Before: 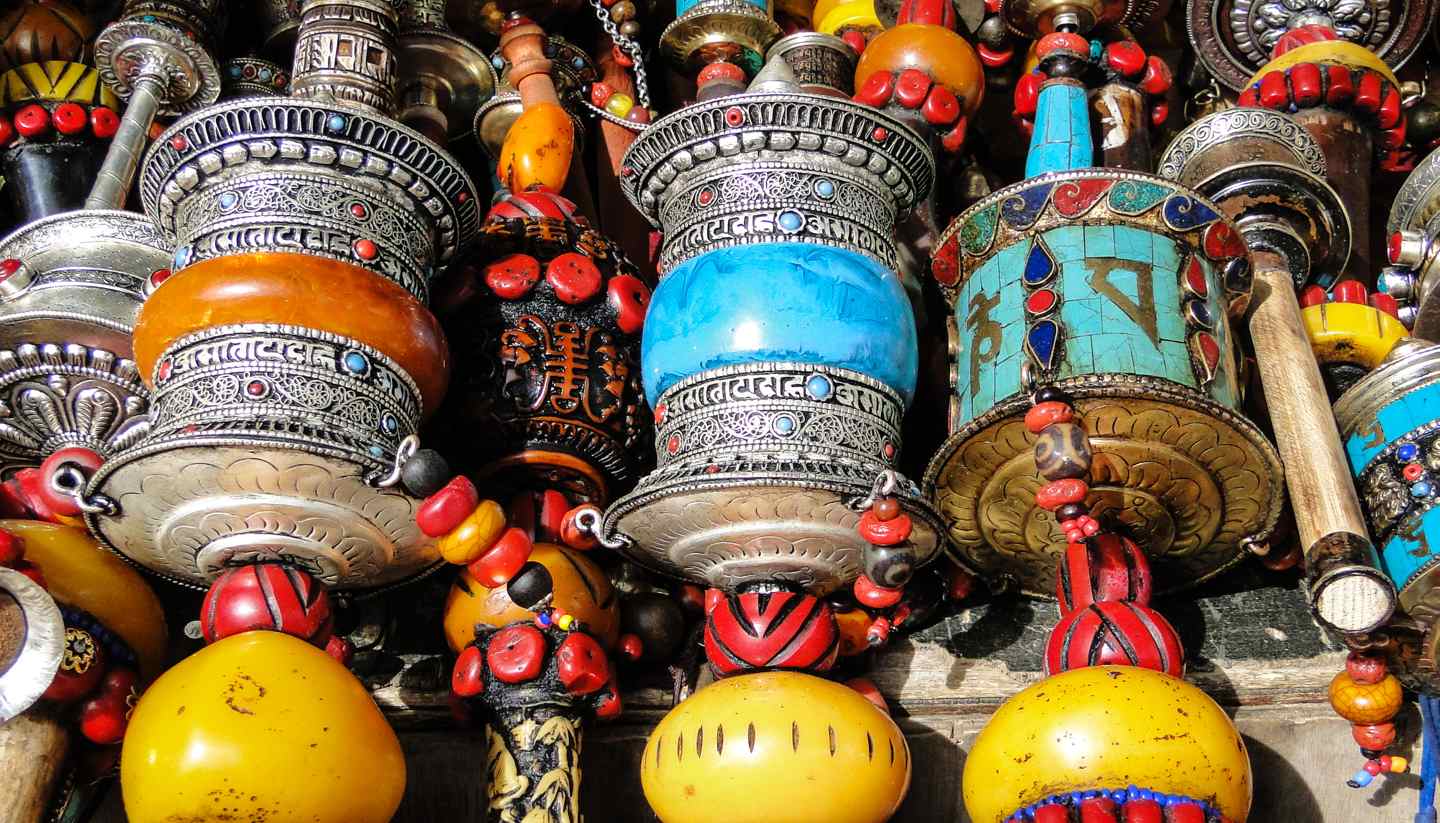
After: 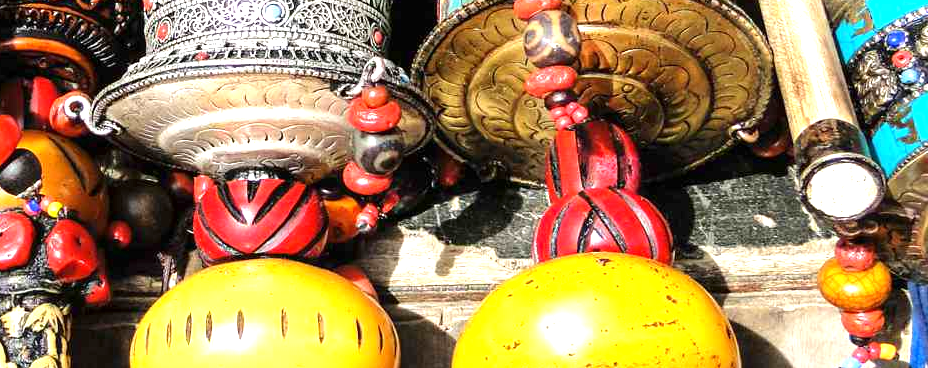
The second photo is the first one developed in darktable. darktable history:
exposure: exposure 0.999 EV, compensate highlight preservation false
crop and rotate: left 35.509%, top 50.238%, bottom 4.934%
